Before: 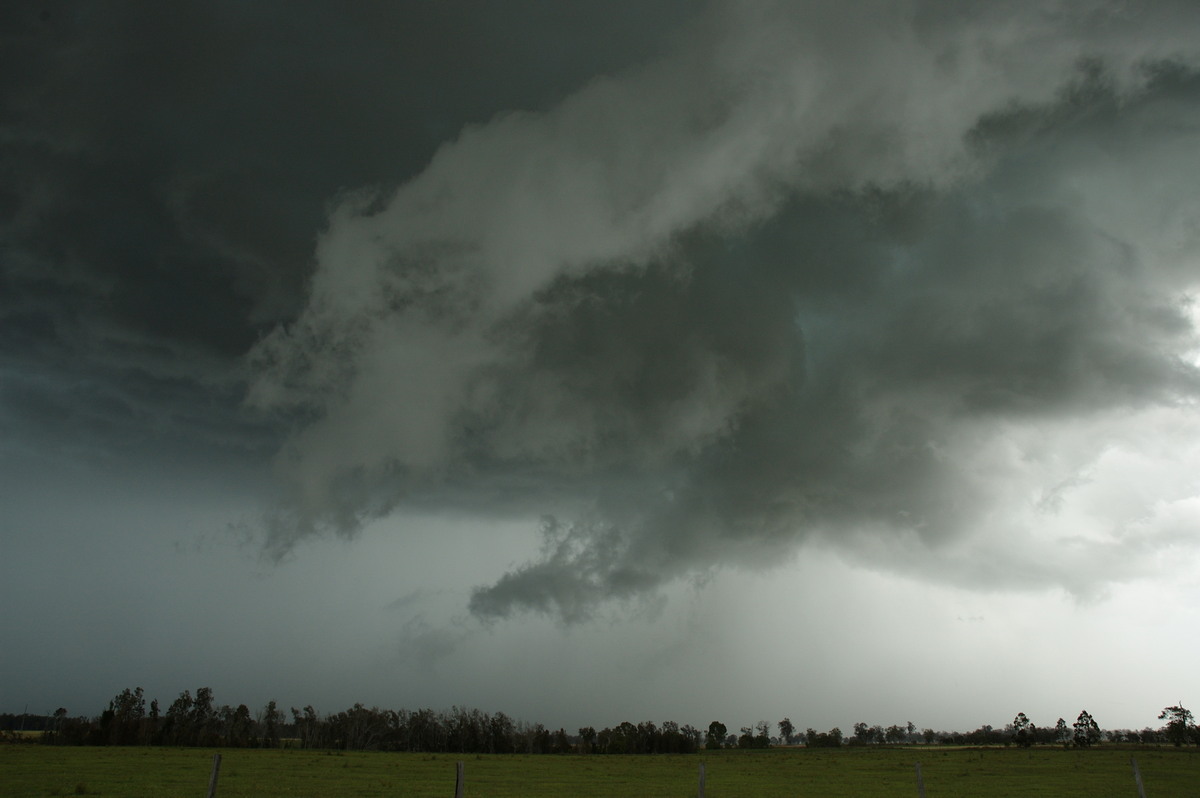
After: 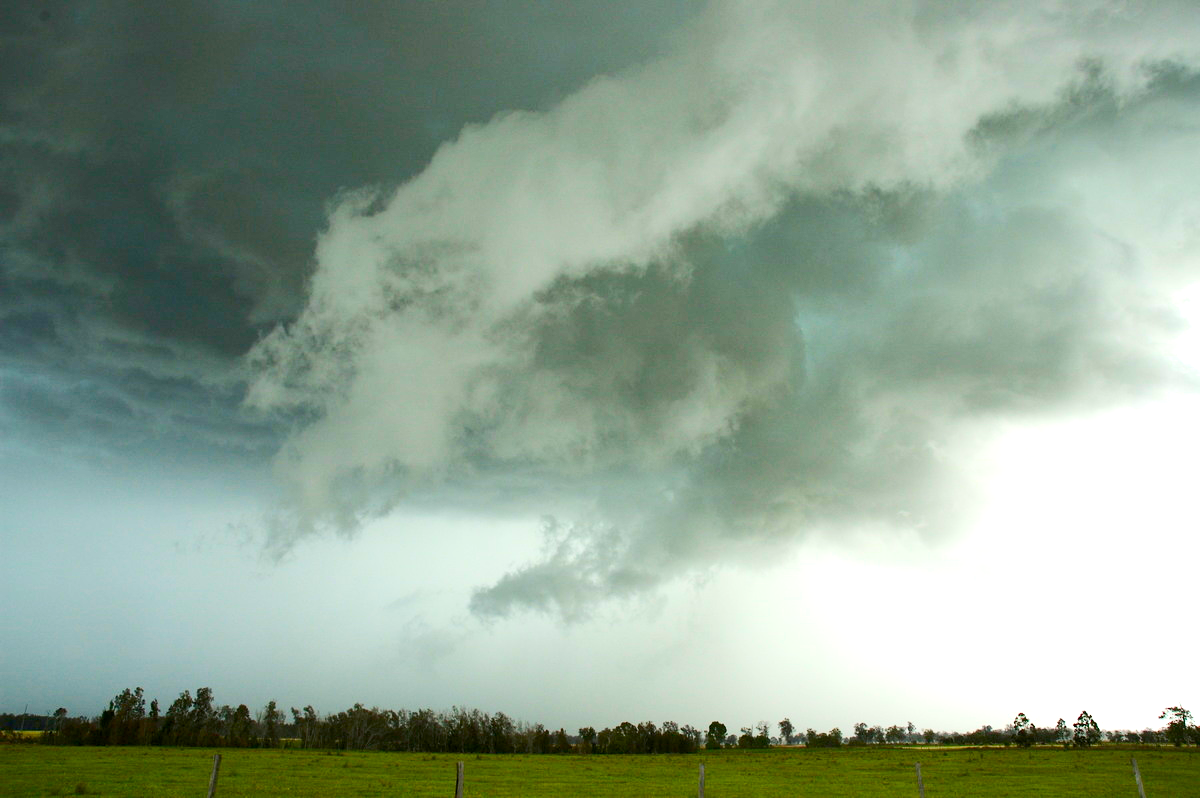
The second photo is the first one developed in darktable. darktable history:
exposure: black level correction 0.001, exposure 1.302 EV, compensate highlight preservation false
contrast brightness saturation: contrast 0.235, brightness 0.098, saturation 0.288
tone equalizer: mask exposure compensation -0.495 EV
color balance rgb: highlights gain › chroma 0.18%, highlights gain › hue 331.96°, perceptual saturation grading › global saturation 20%, perceptual saturation grading › highlights -25.801%, perceptual saturation grading › shadows 26.104%, perceptual brilliance grading › mid-tones 9.878%, perceptual brilliance grading › shadows 15.503%, global vibrance 14.342%
